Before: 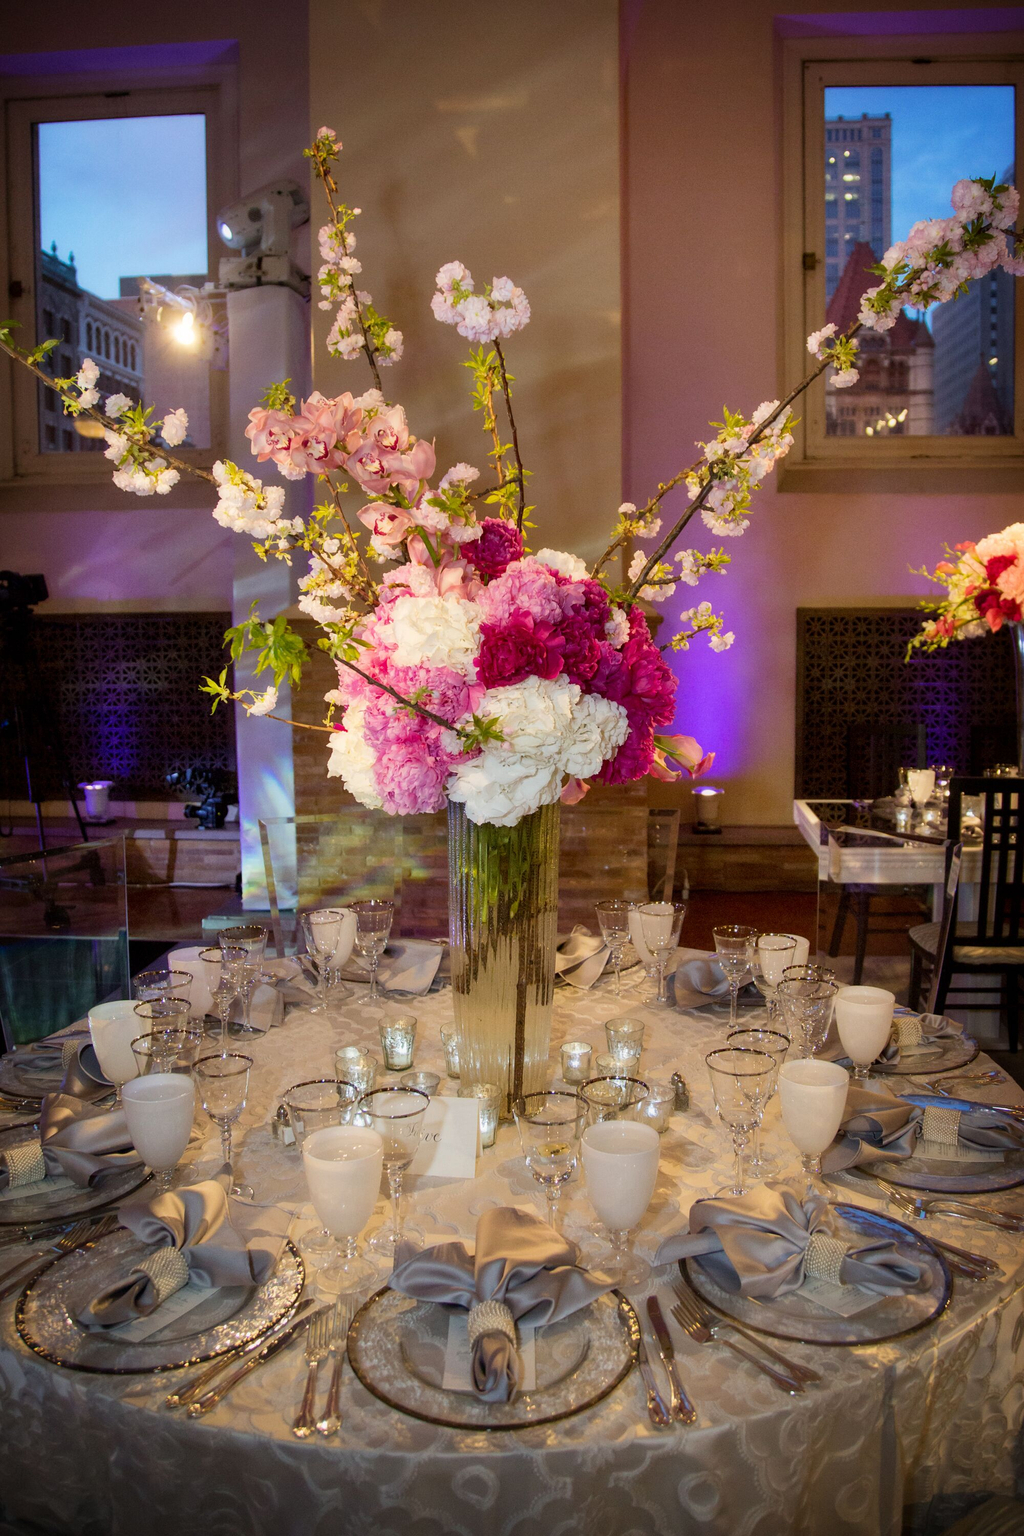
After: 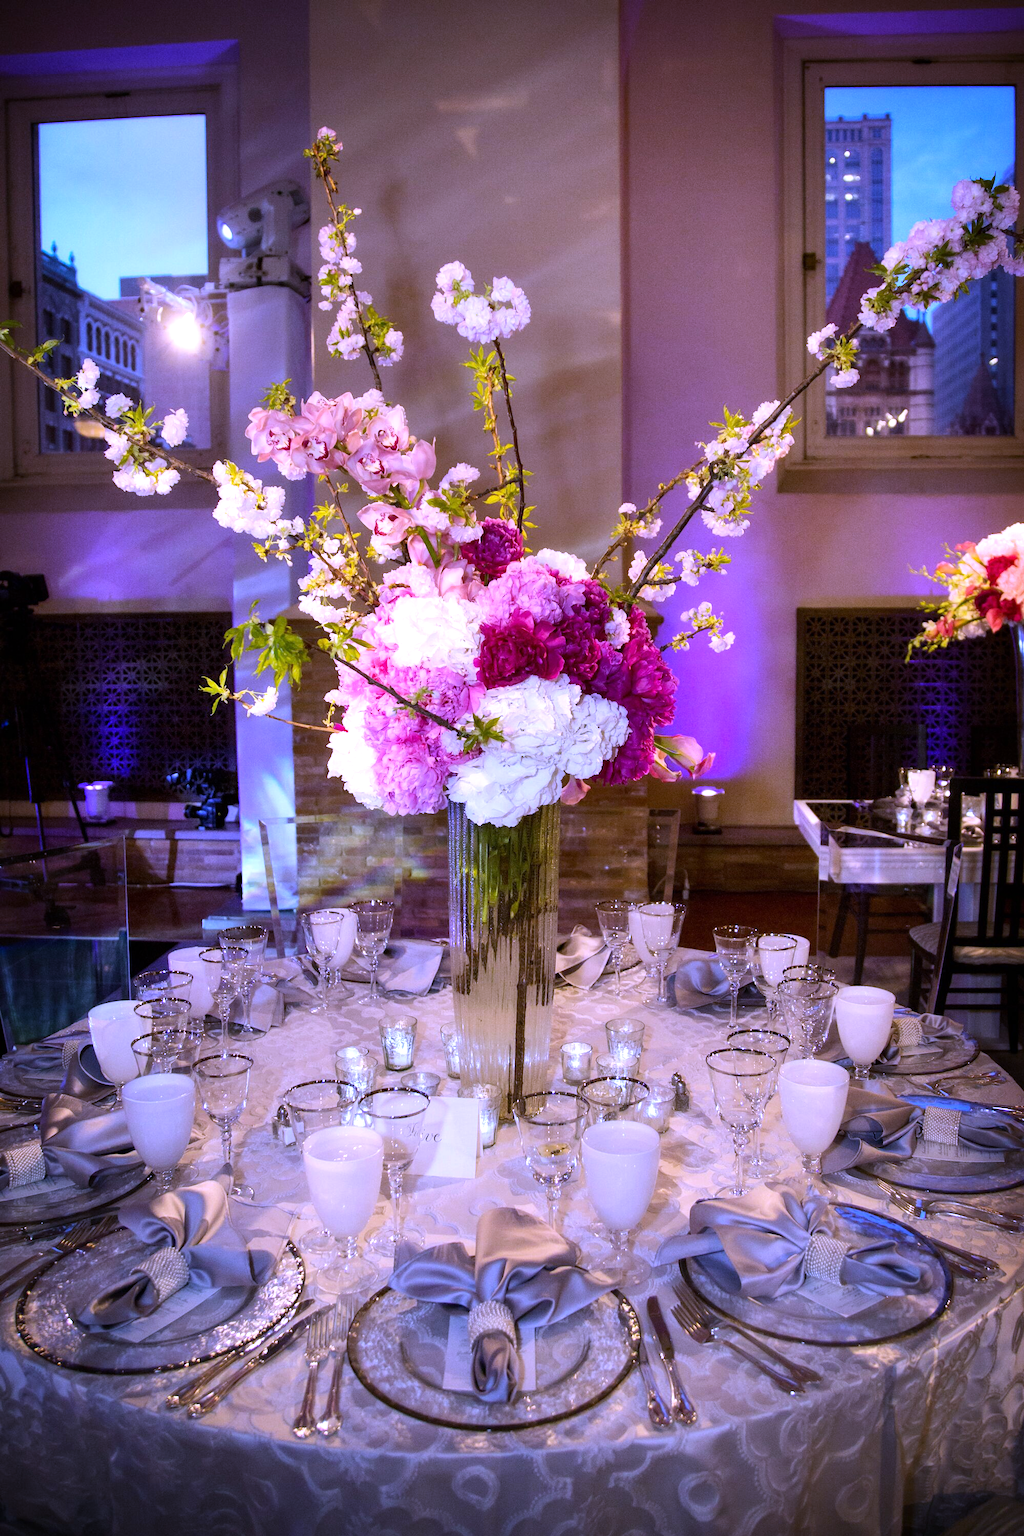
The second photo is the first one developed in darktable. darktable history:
white balance: red 0.98, blue 1.61
tone equalizer: -8 EV -0.417 EV, -7 EV -0.389 EV, -6 EV -0.333 EV, -5 EV -0.222 EV, -3 EV 0.222 EV, -2 EV 0.333 EV, -1 EV 0.389 EV, +0 EV 0.417 EV, edges refinement/feathering 500, mask exposure compensation -1.57 EV, preserve details no
